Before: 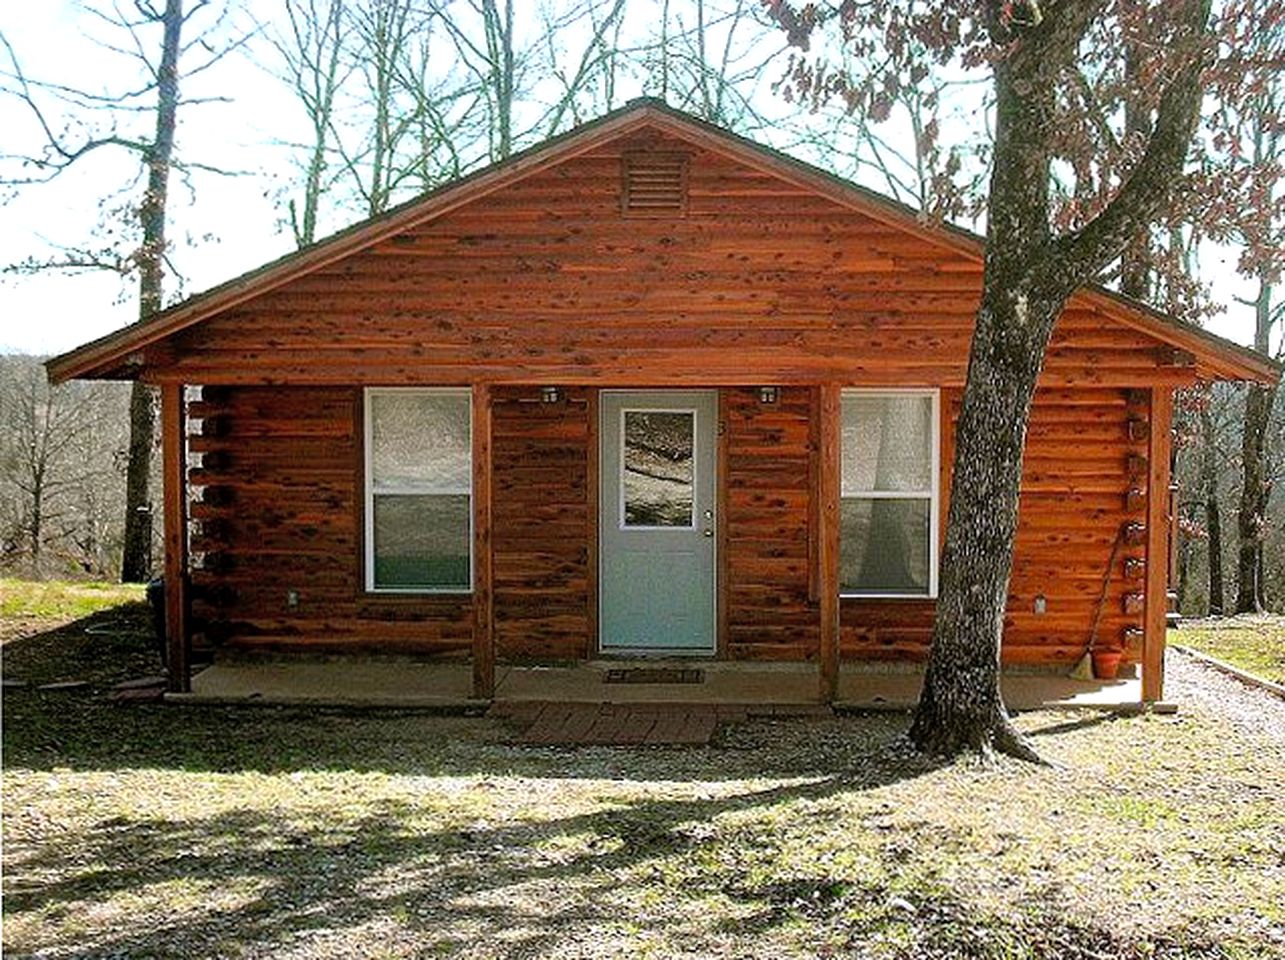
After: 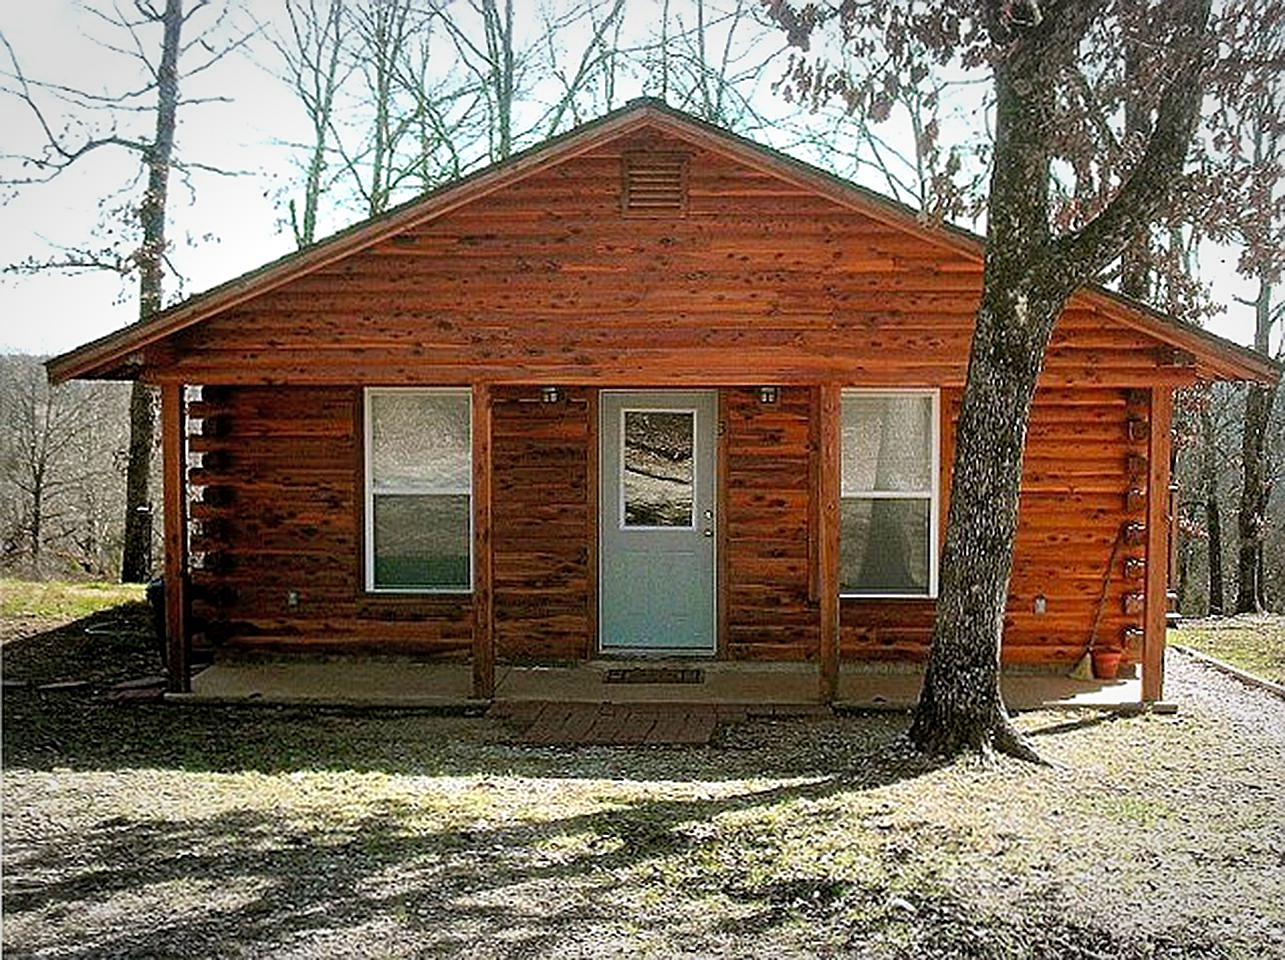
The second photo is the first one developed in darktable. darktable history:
sharpen: on, module defaults
vignetting: fall-off start 79.04%, brightness -0.293, width/height ratio 1.326
